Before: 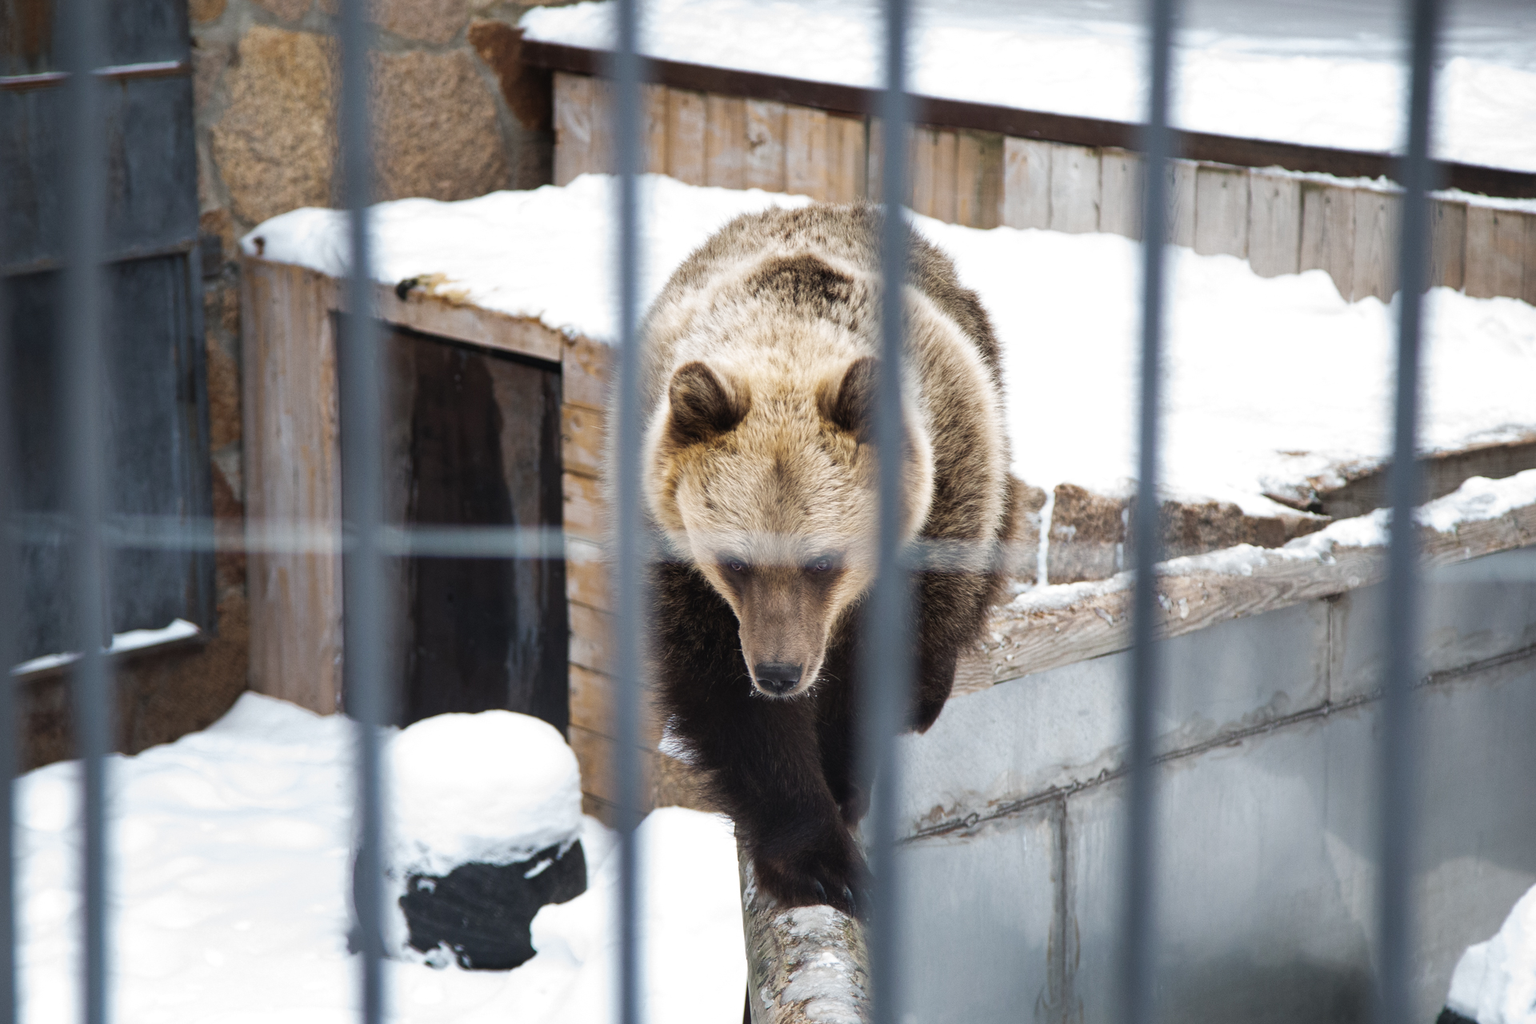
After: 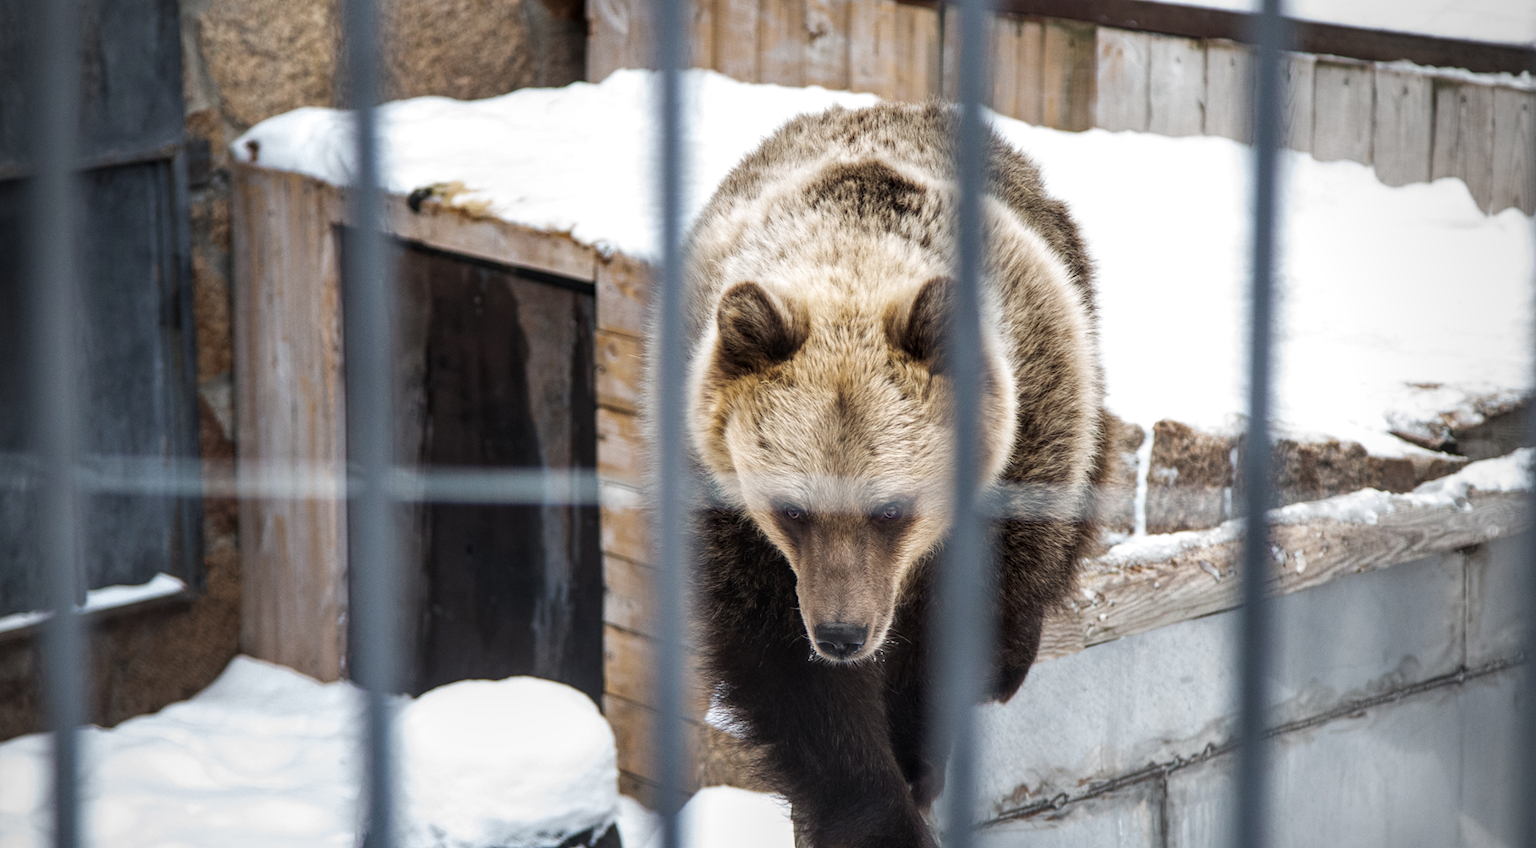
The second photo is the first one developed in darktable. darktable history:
crop and rotate: left 2.394%, top 11.039%, right 9.273%, bottom 15.76%
exposure: exposure -0.056 EV, compensate highlight preservation false
local contrast: detail 130%
vignetting: fall-off radius 60.33%, center (-0.037, 0.155)
